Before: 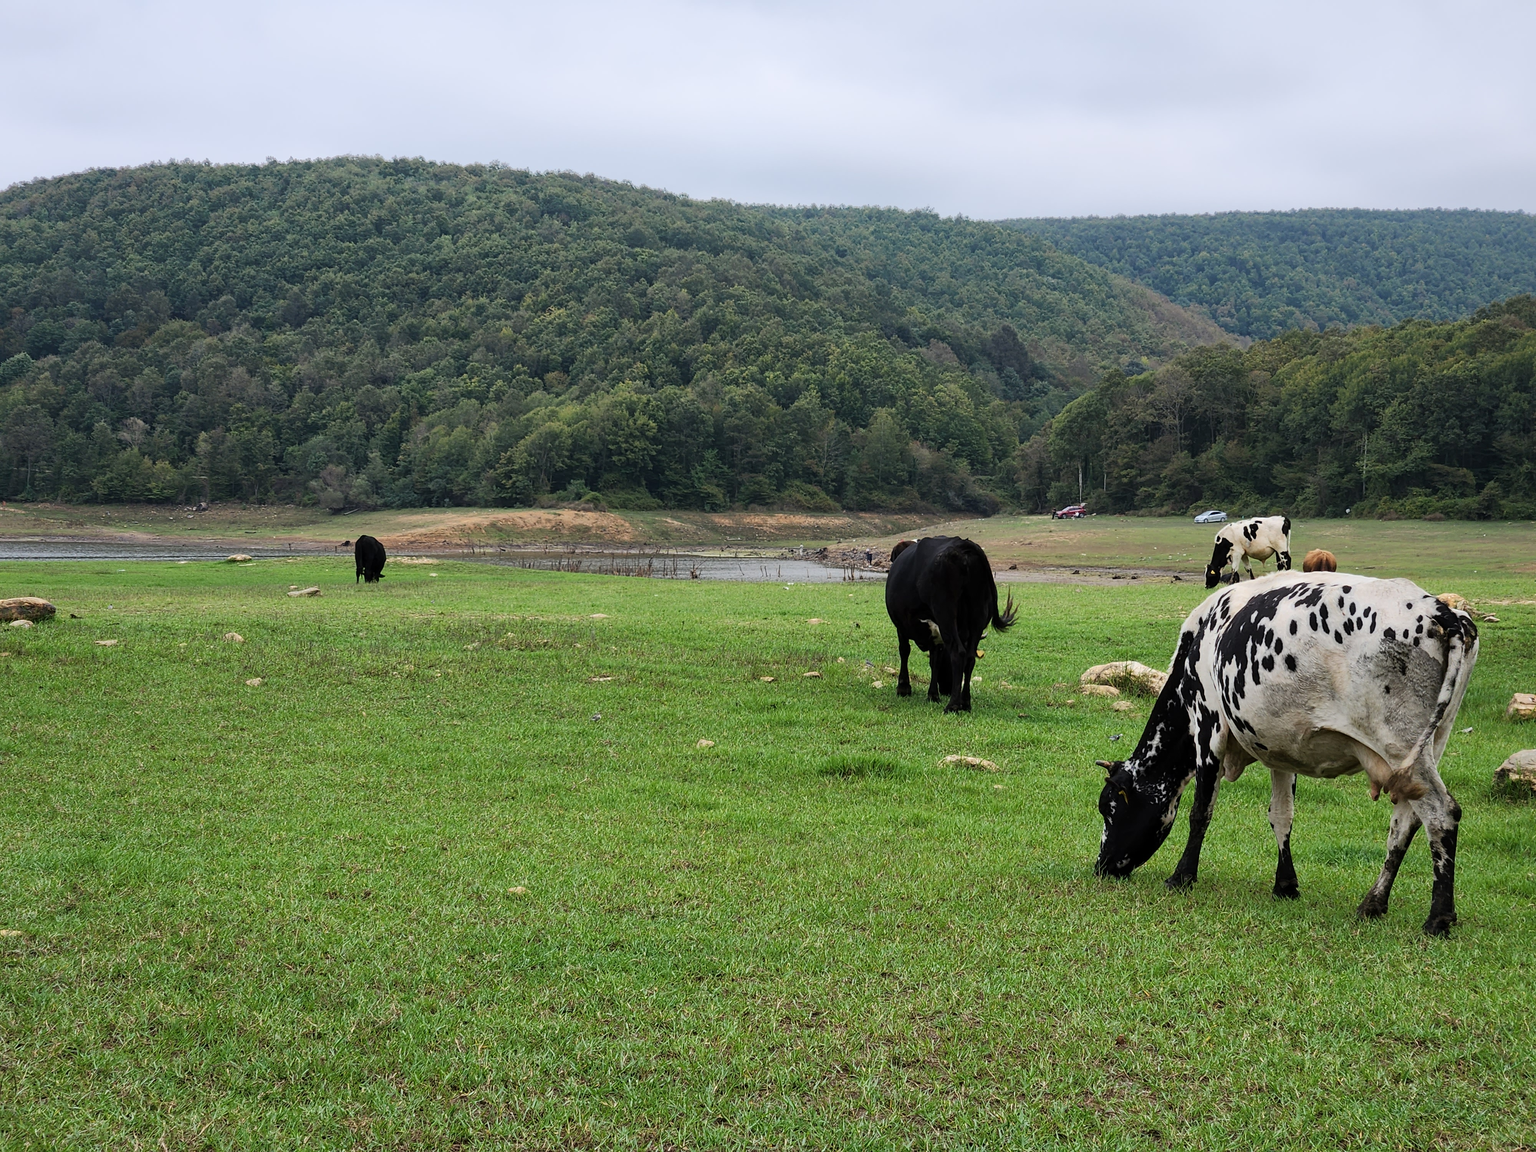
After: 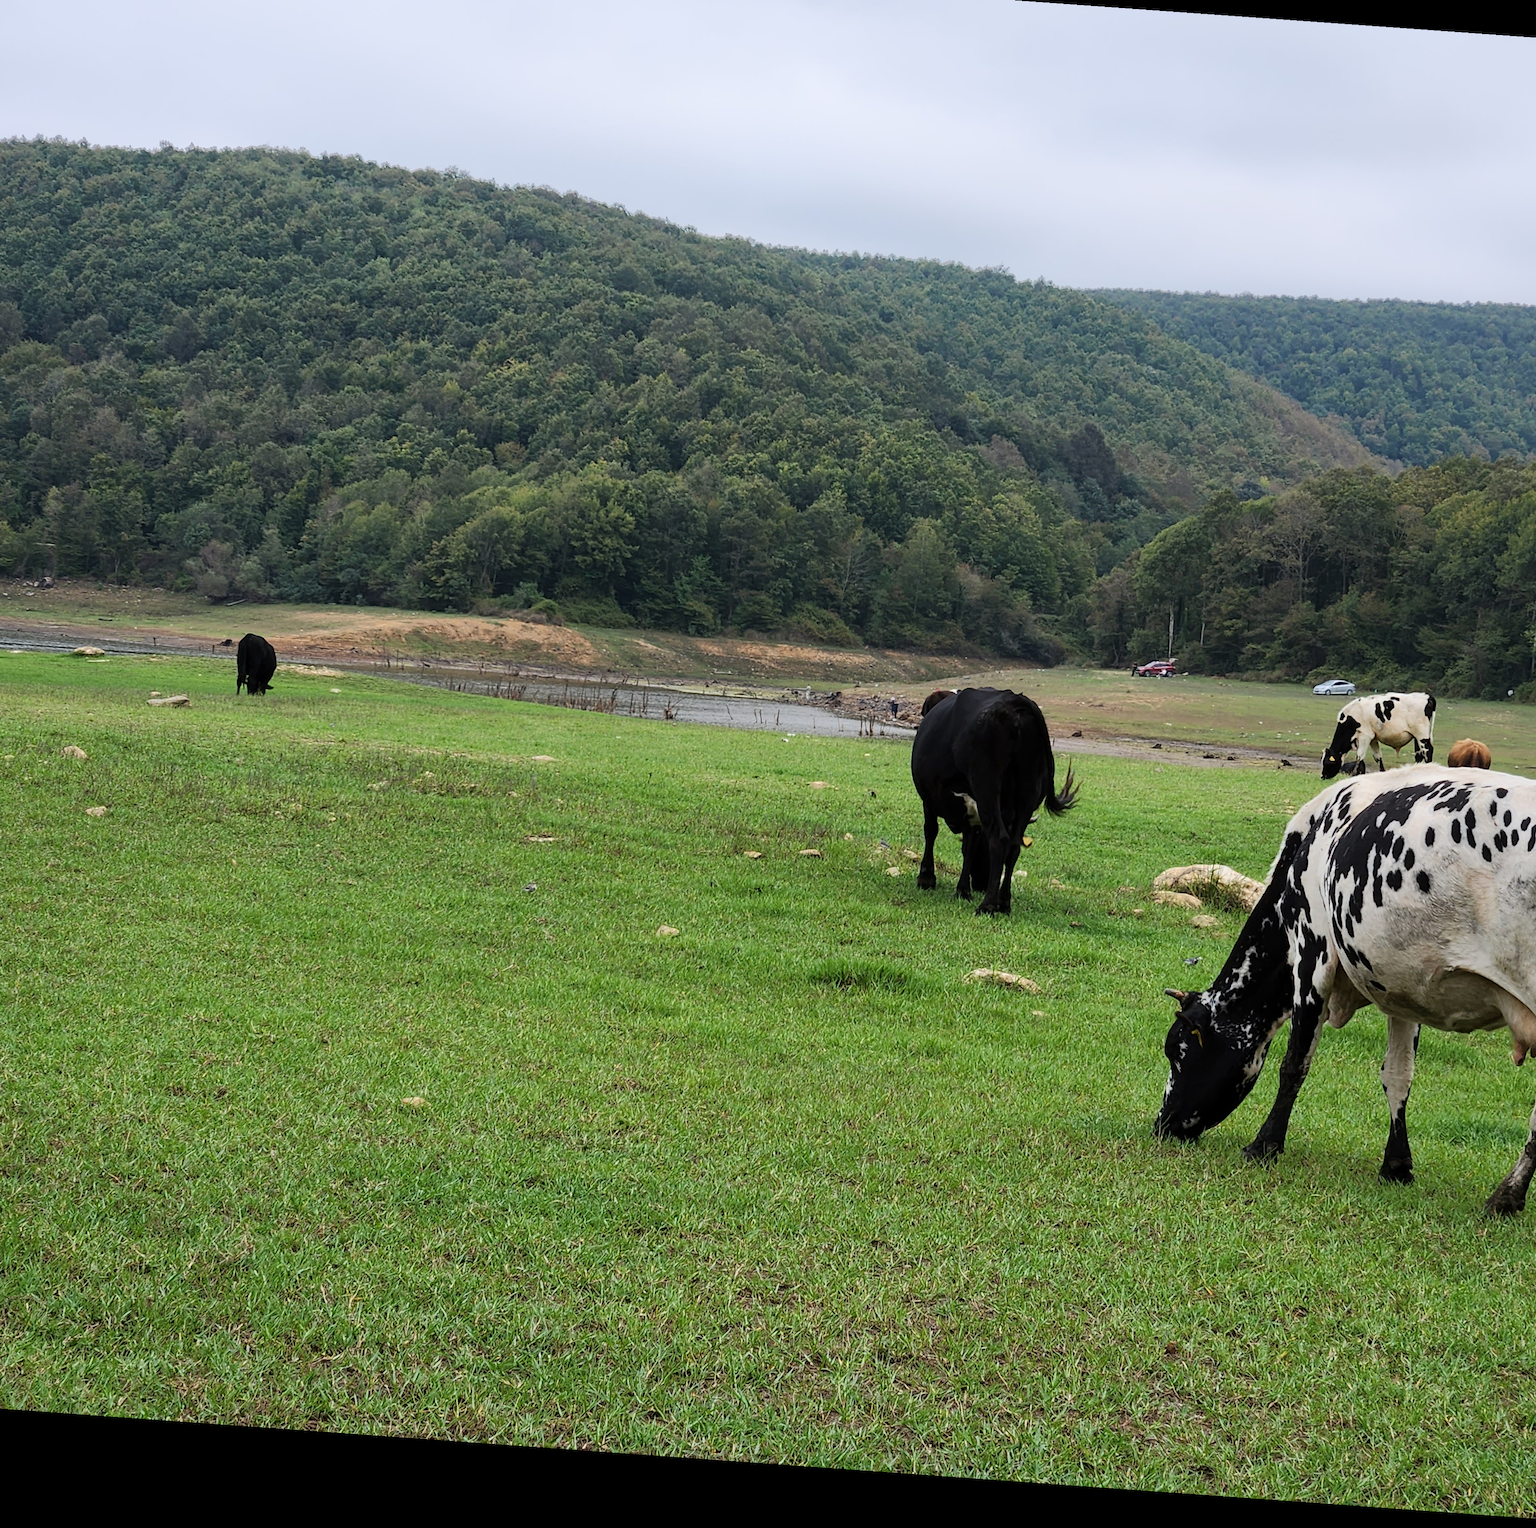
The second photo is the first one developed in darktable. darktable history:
rotate and perspective: rotation 4.1°, automatic cropping off
crop and rotate: left 13.15%, top 5.251%, right 12.609%
